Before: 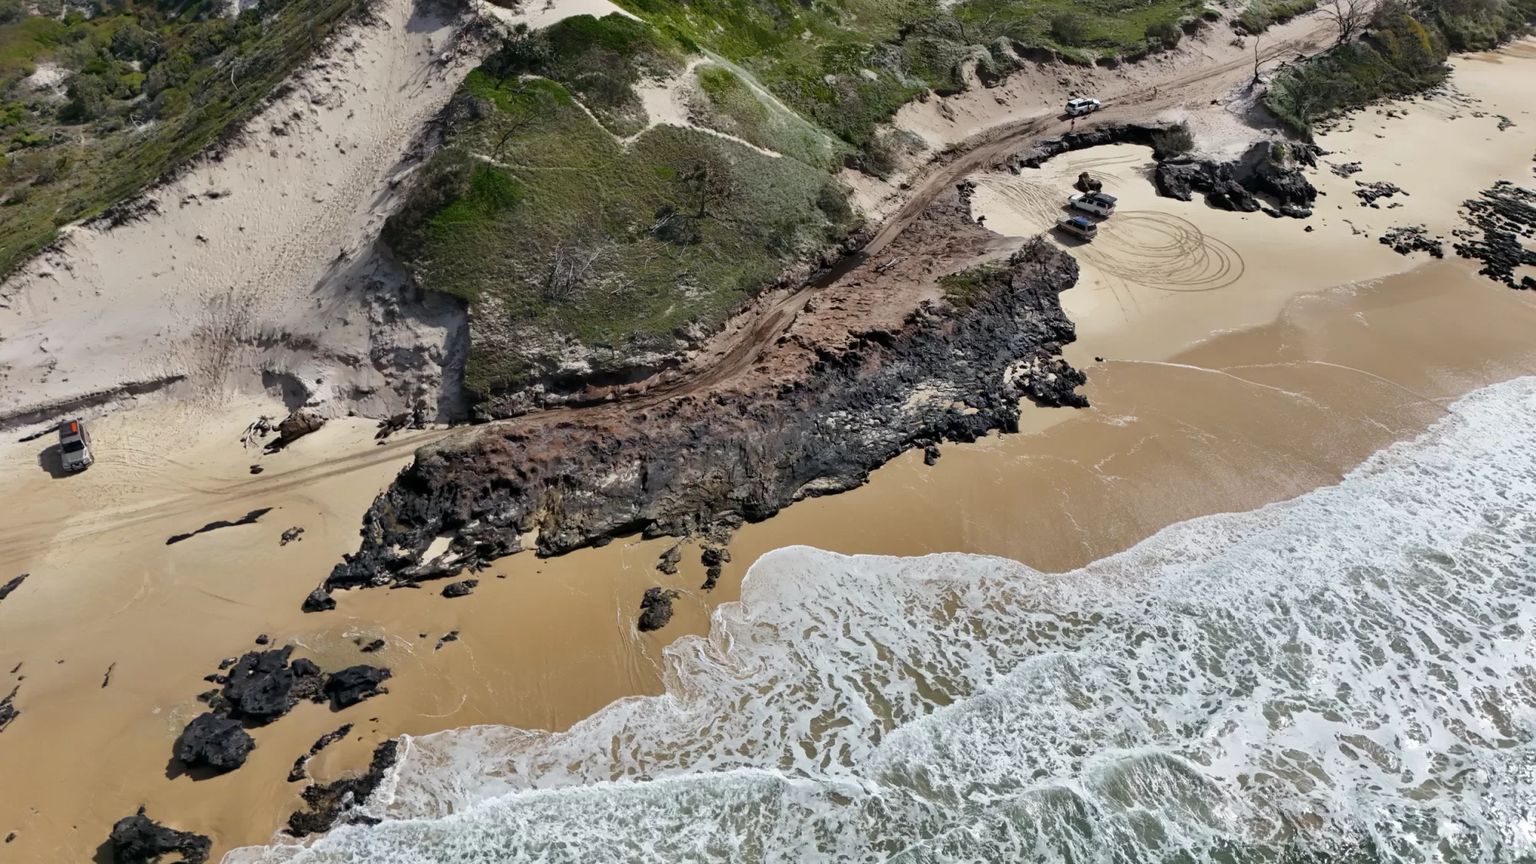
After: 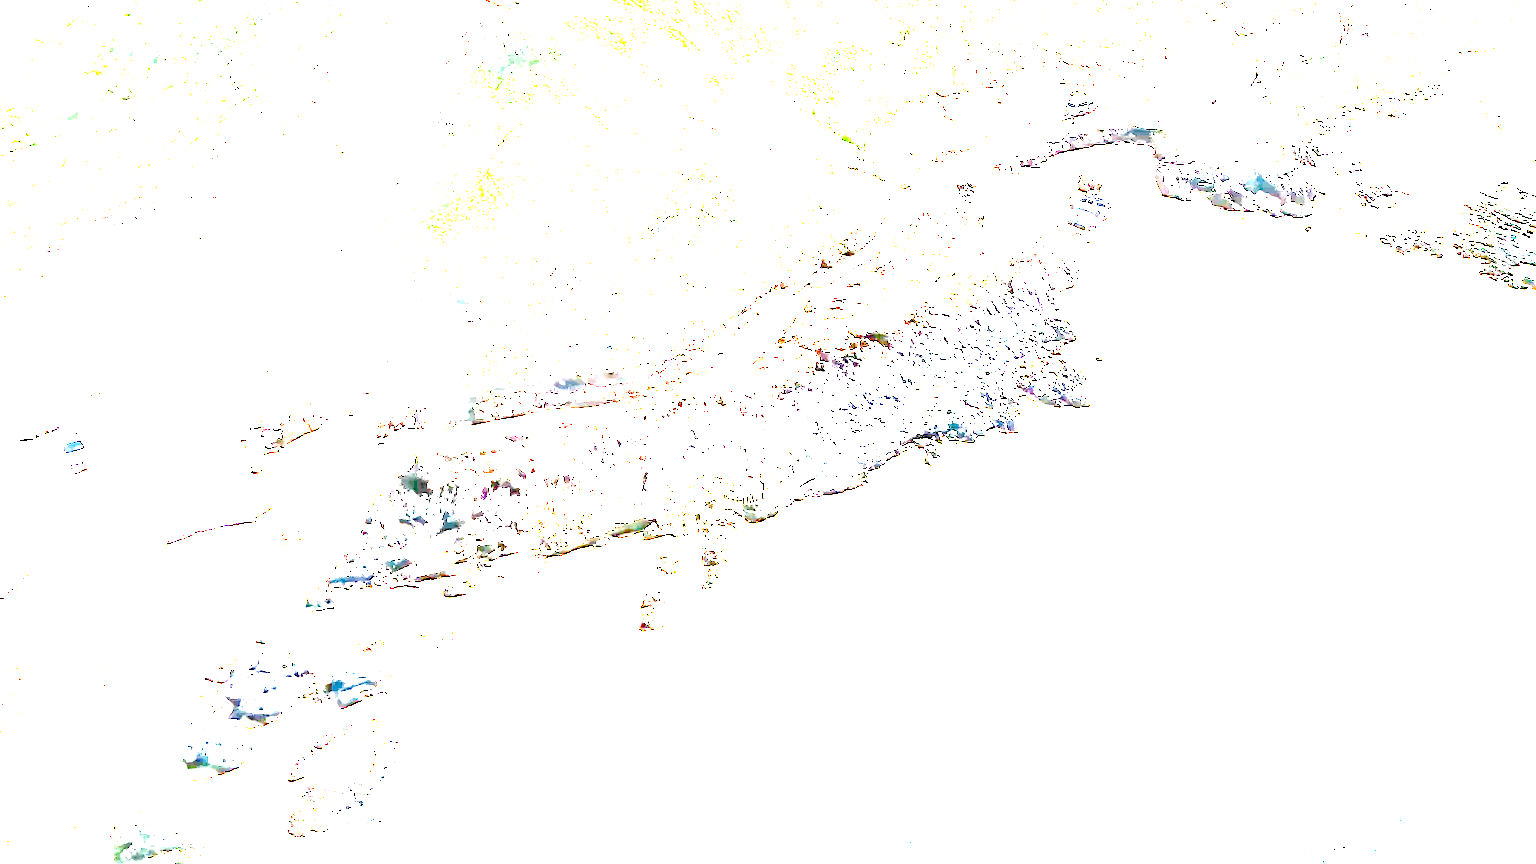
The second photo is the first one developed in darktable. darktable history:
exposure: exposure 7.955 EV, compensate exposure bias true, compensate highlight preservation false
